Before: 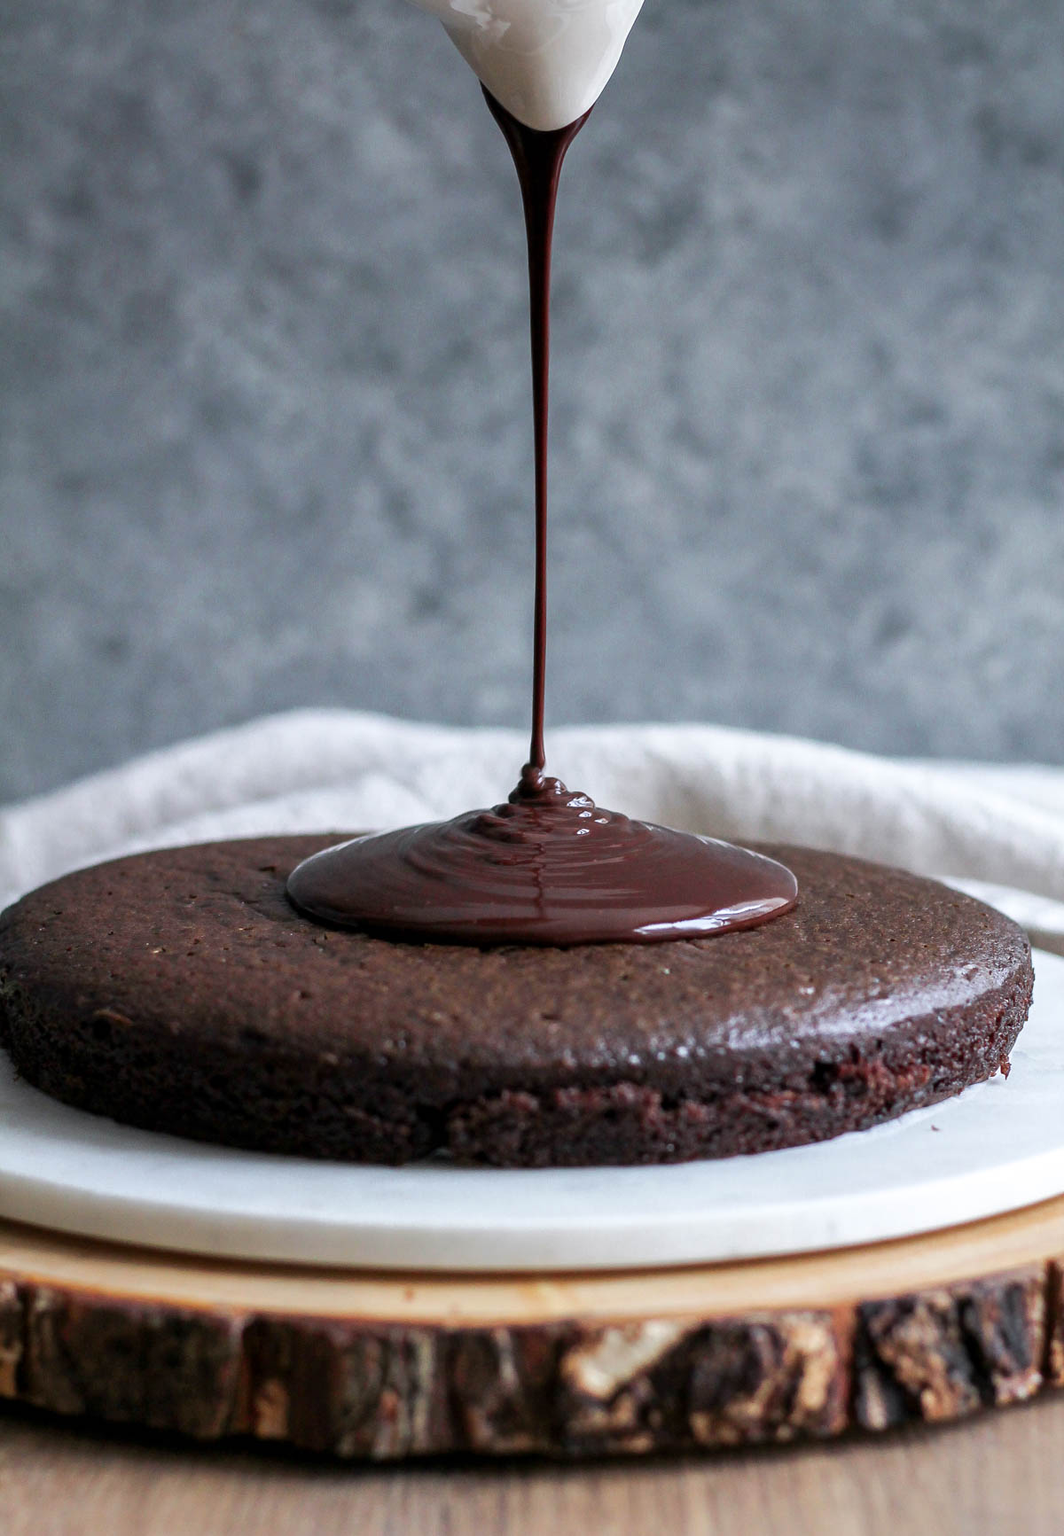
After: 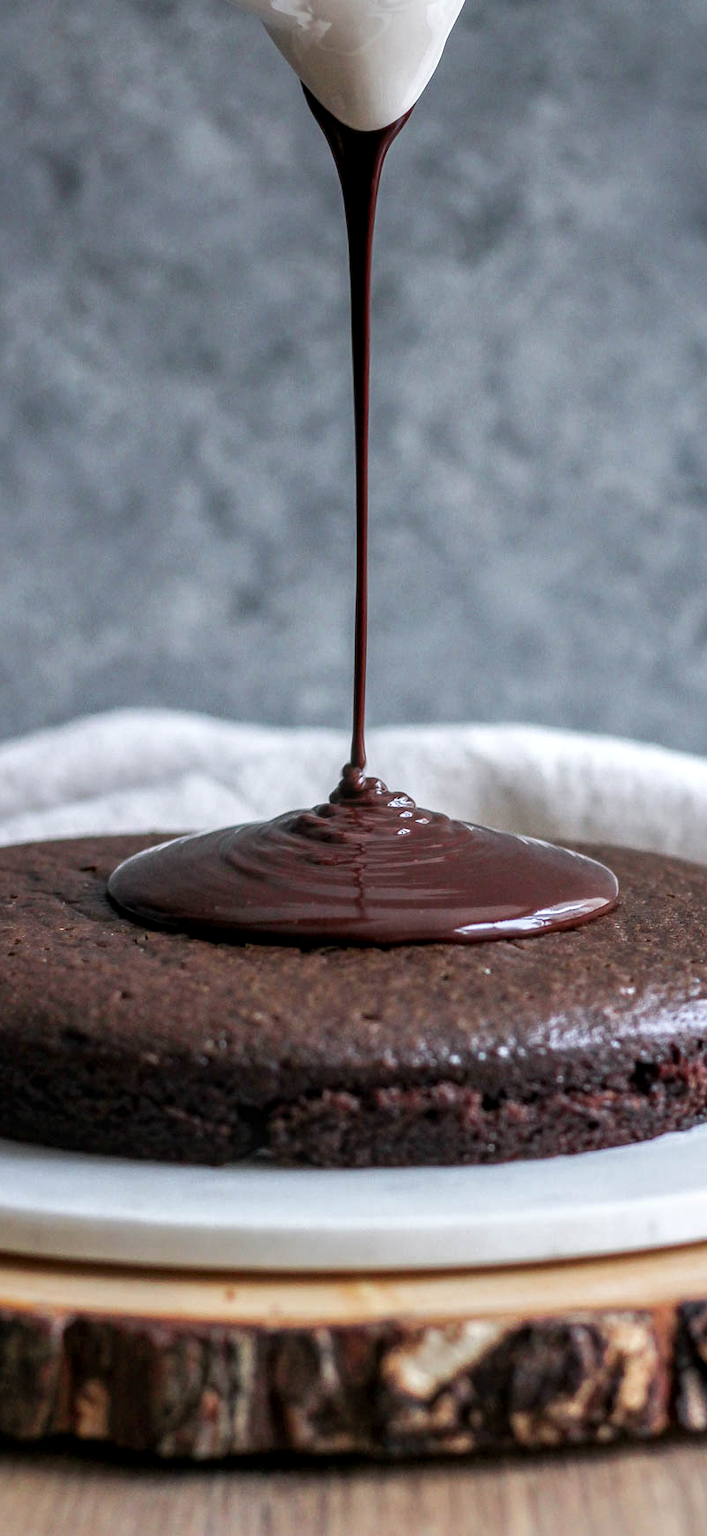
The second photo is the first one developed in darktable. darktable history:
local contrast: on, module defaults
crop: left 16.899%, right 16.556%
